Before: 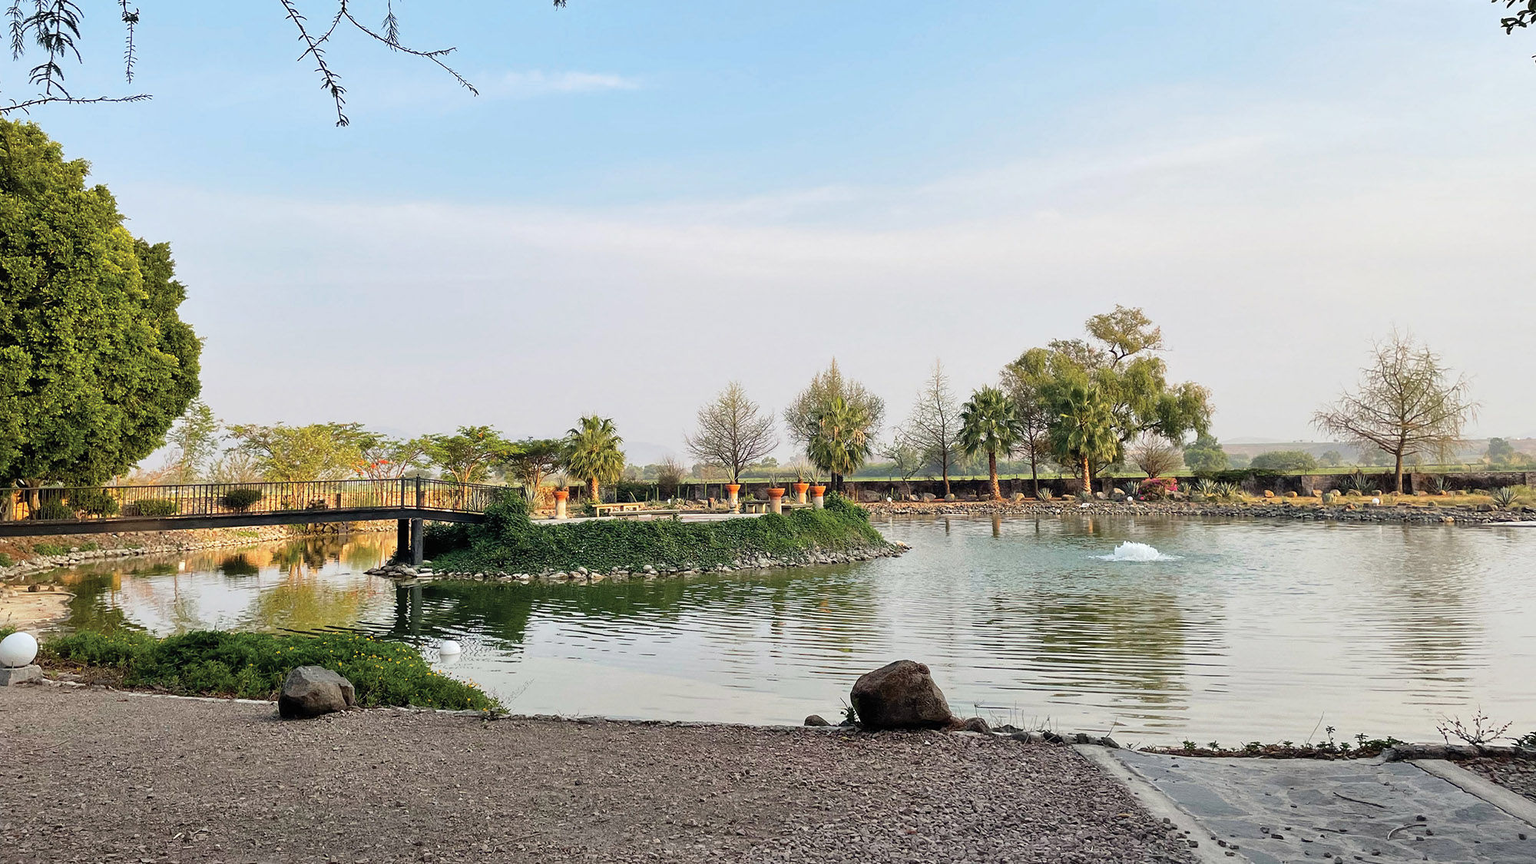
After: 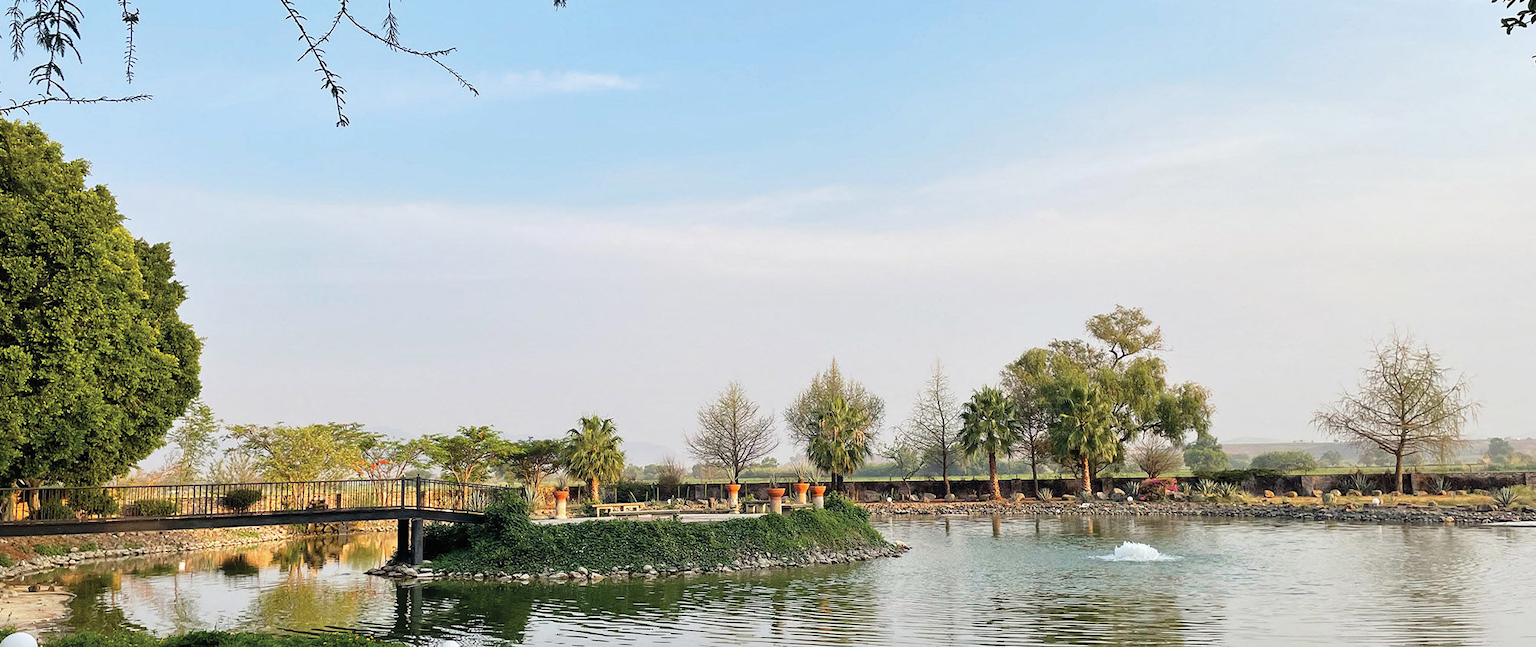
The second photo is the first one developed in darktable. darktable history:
crop: bottom 24.988%
tone equalizer: on, module defaults
